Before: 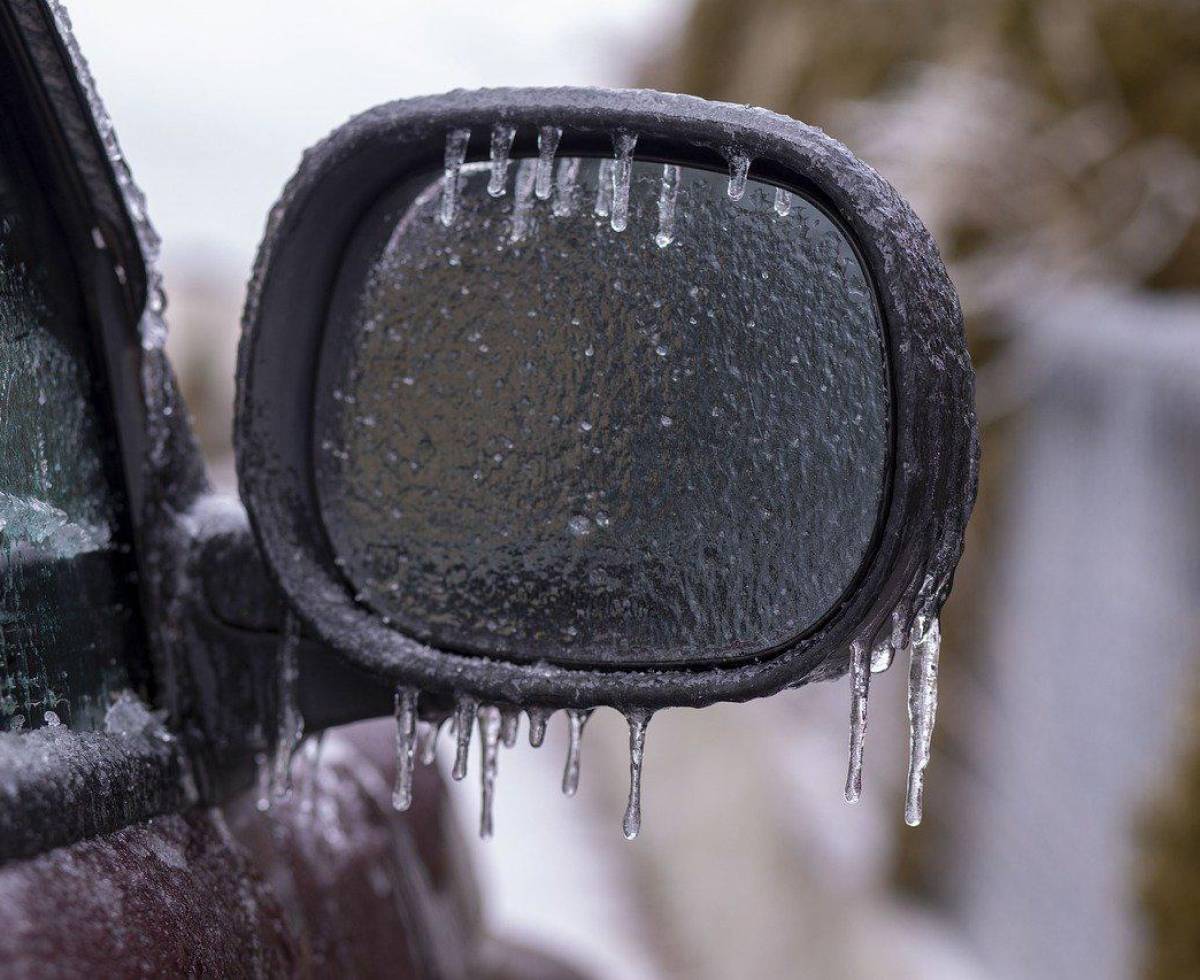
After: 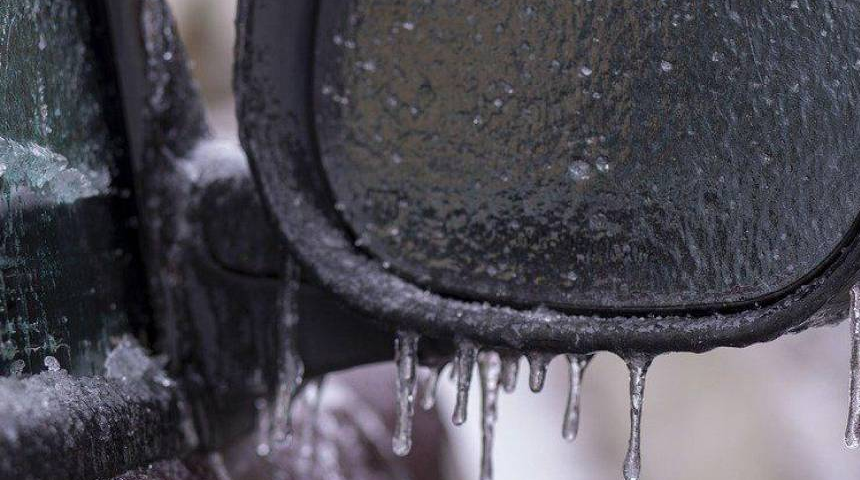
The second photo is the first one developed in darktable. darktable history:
crop: top 36.239%, right 28.261%, bottom 14.681%
